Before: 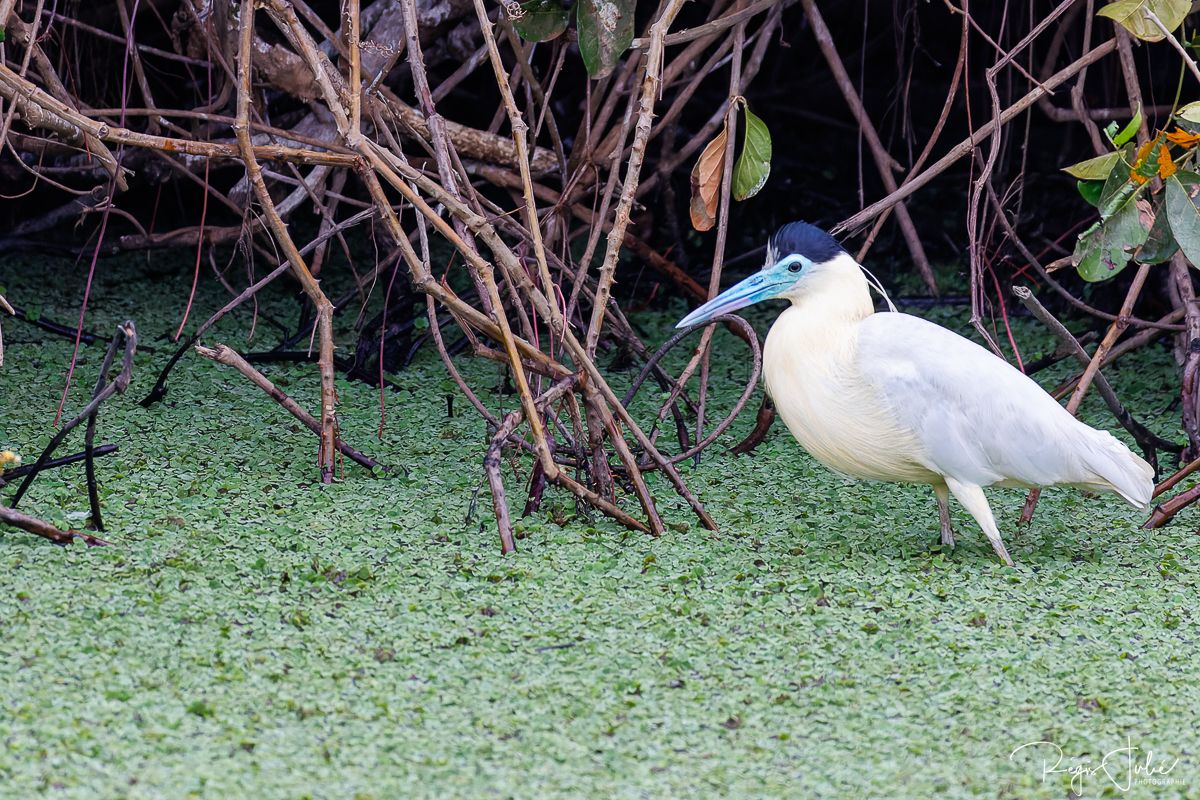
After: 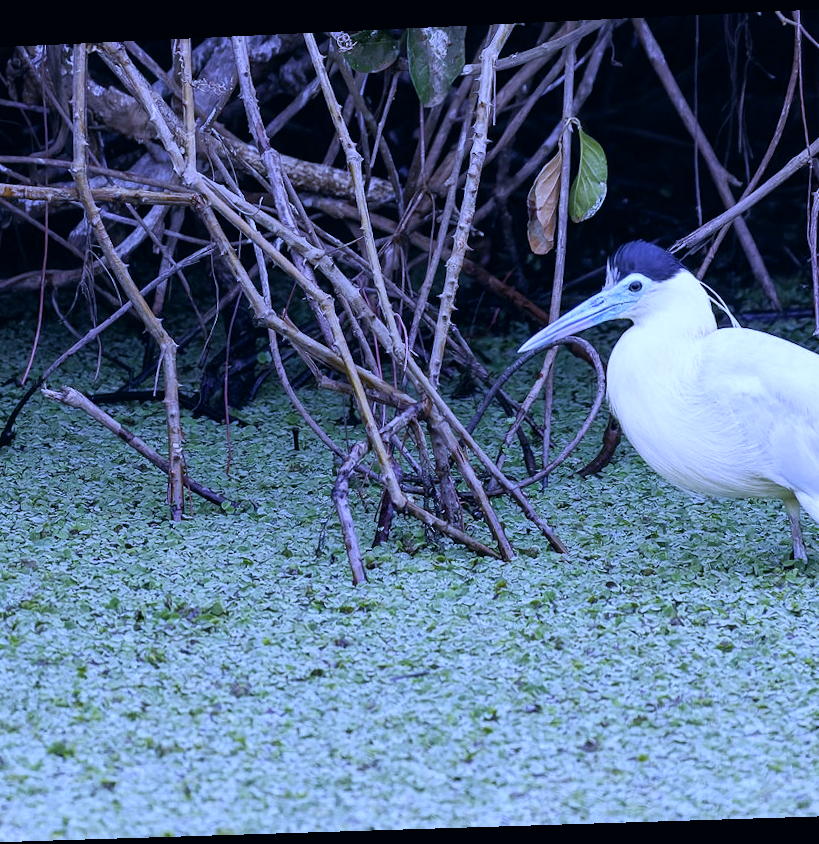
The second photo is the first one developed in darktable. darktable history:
crop and rotate: left 13.409%, right 19.924%
rotate and perspective: rotation -2.22°, lens shift (horizontal) -0.022, automatic cropping off
color correction: highlights a* 2.75, highlights b* 5, shadows a* -2.04, shadows b* -4.84, saturation 0.8
white balance: red 0.766, blue 1.537
